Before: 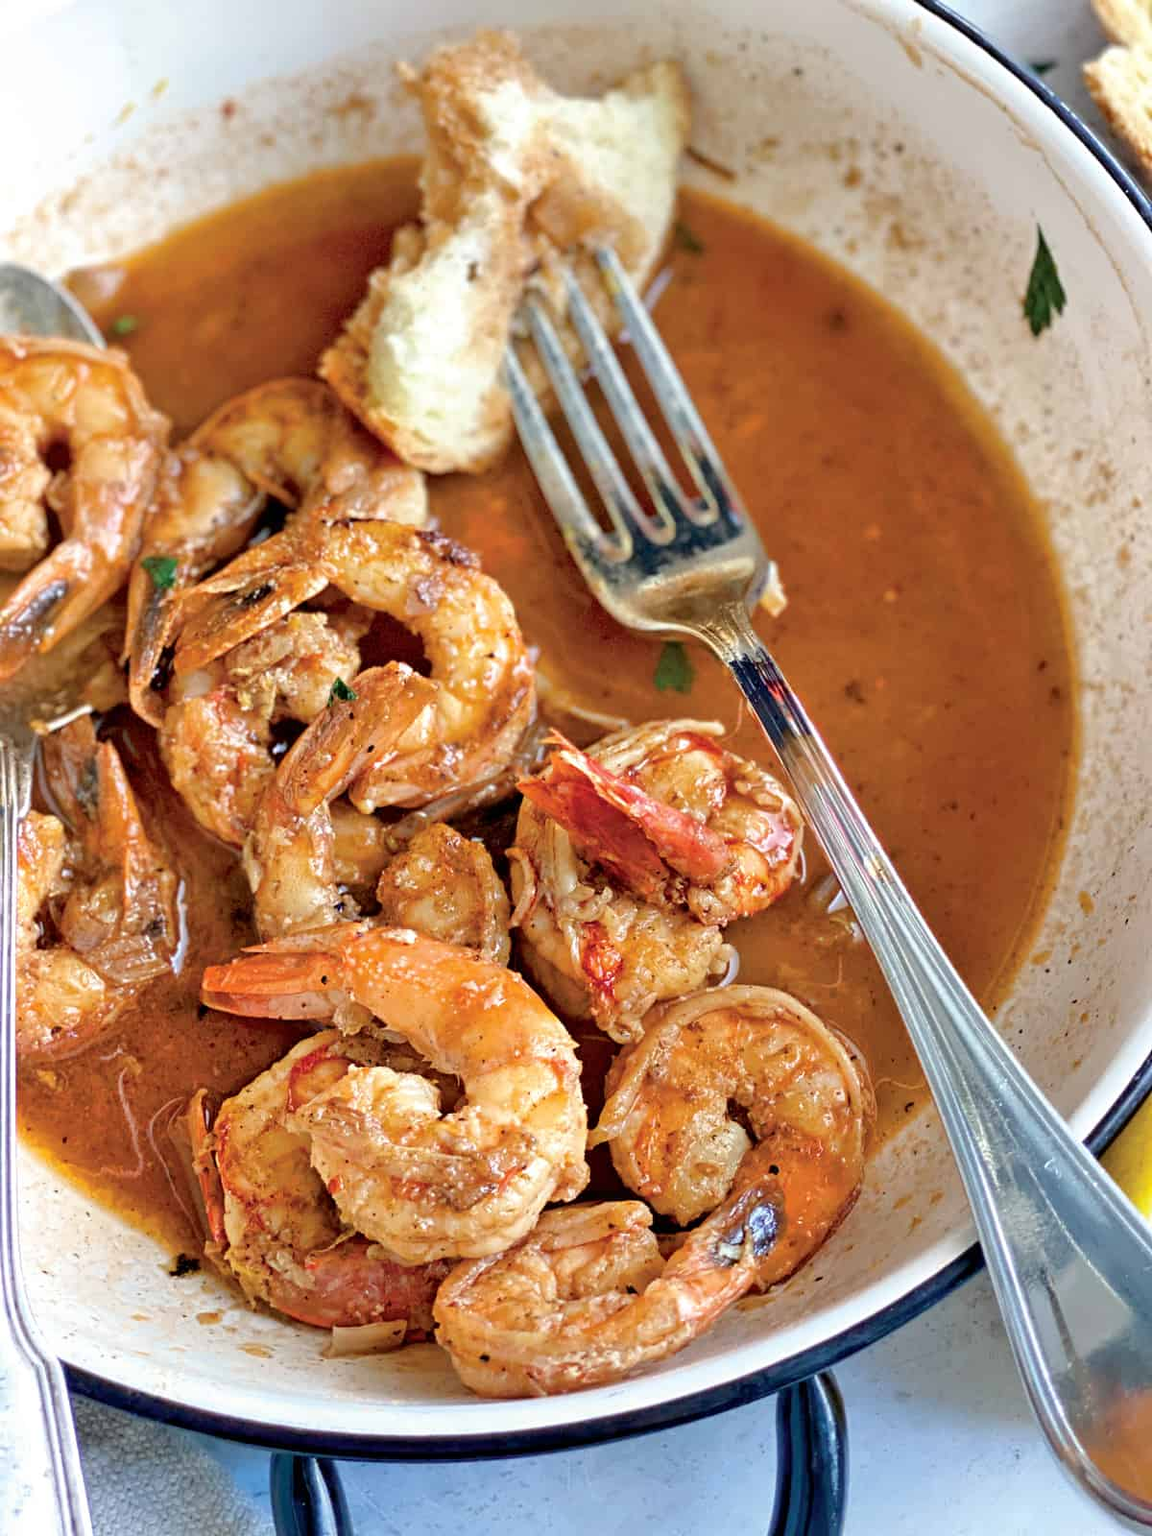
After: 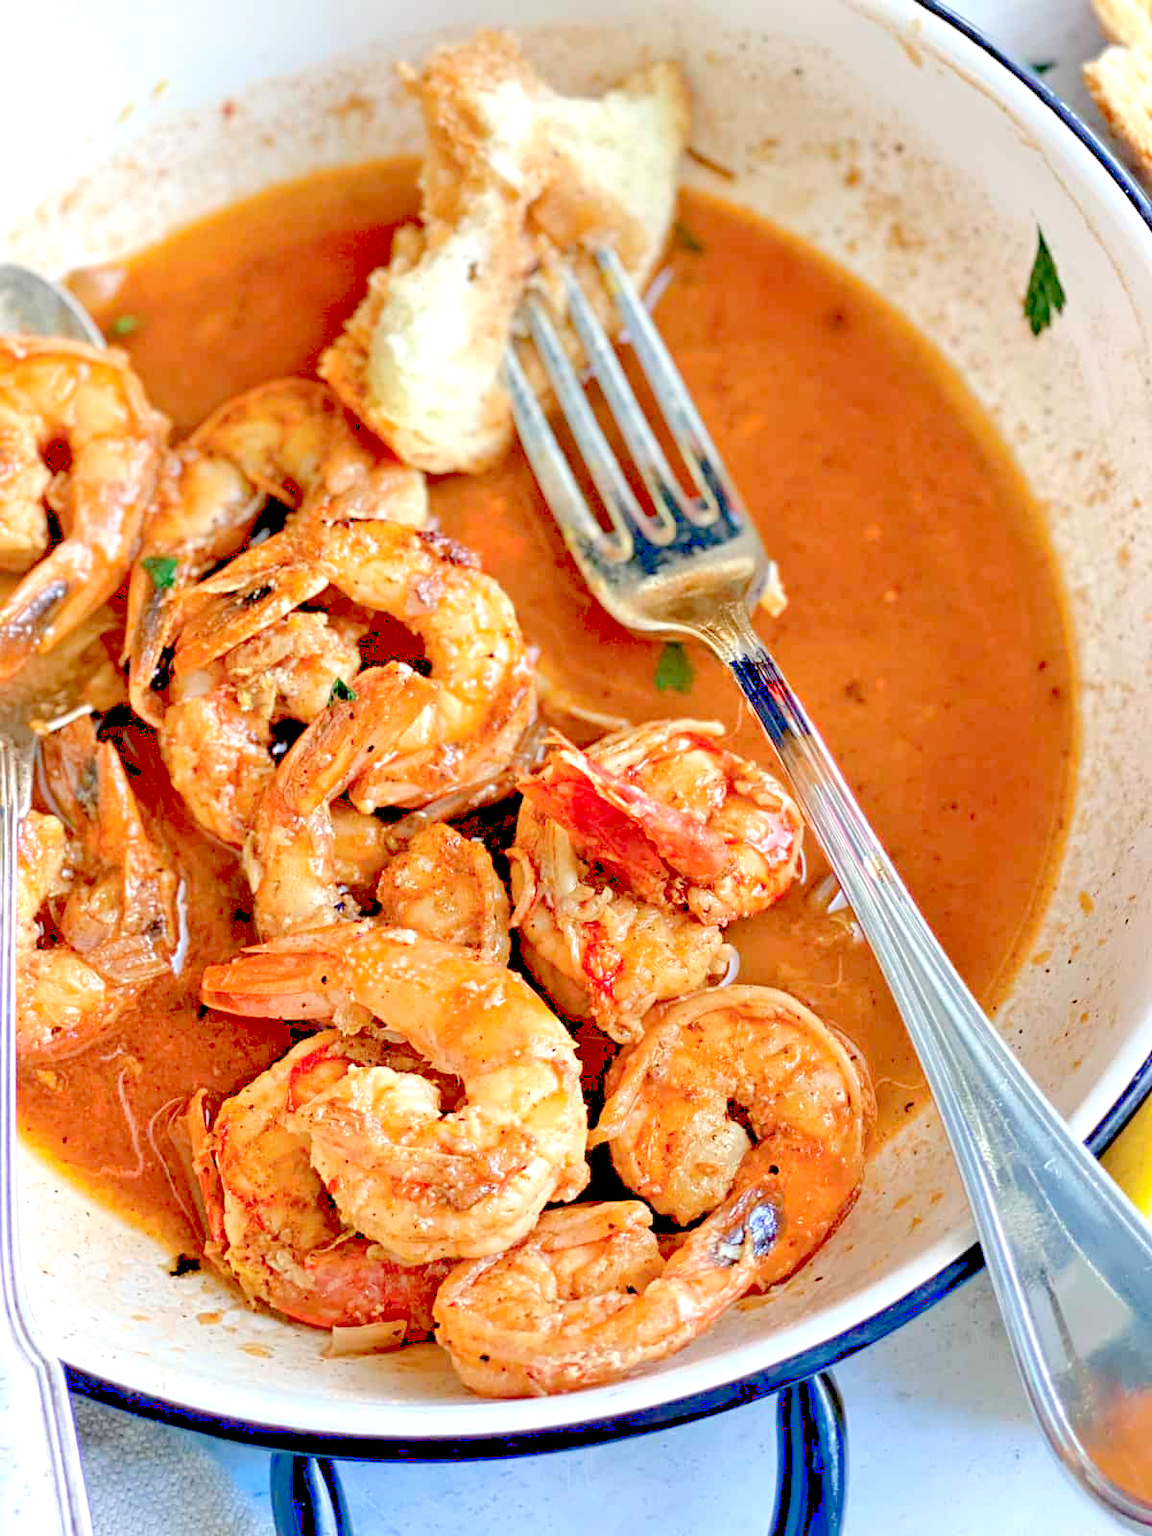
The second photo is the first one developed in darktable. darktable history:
exposure: black level correction 0.01, exposure 0.011 EV, compensate highlight preservation false
levels: levels [0, 0.397, 0.955]
